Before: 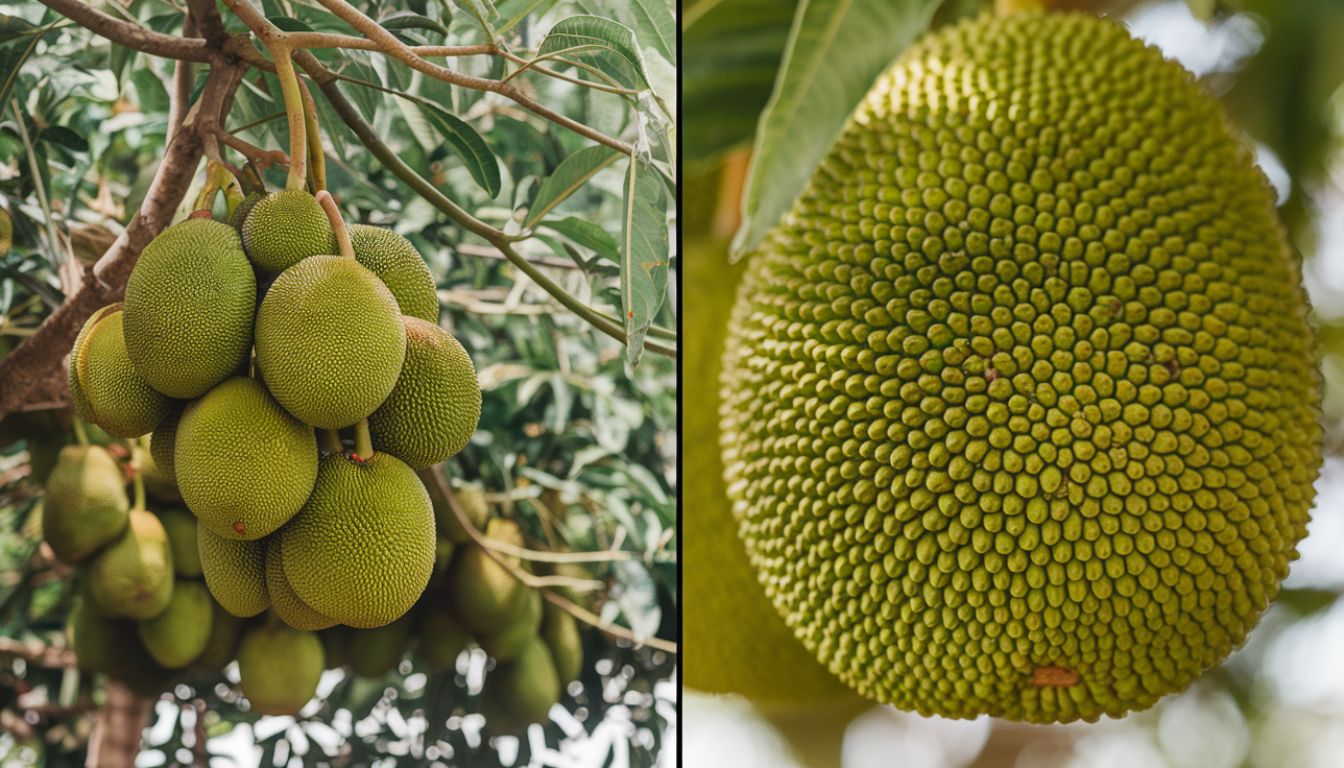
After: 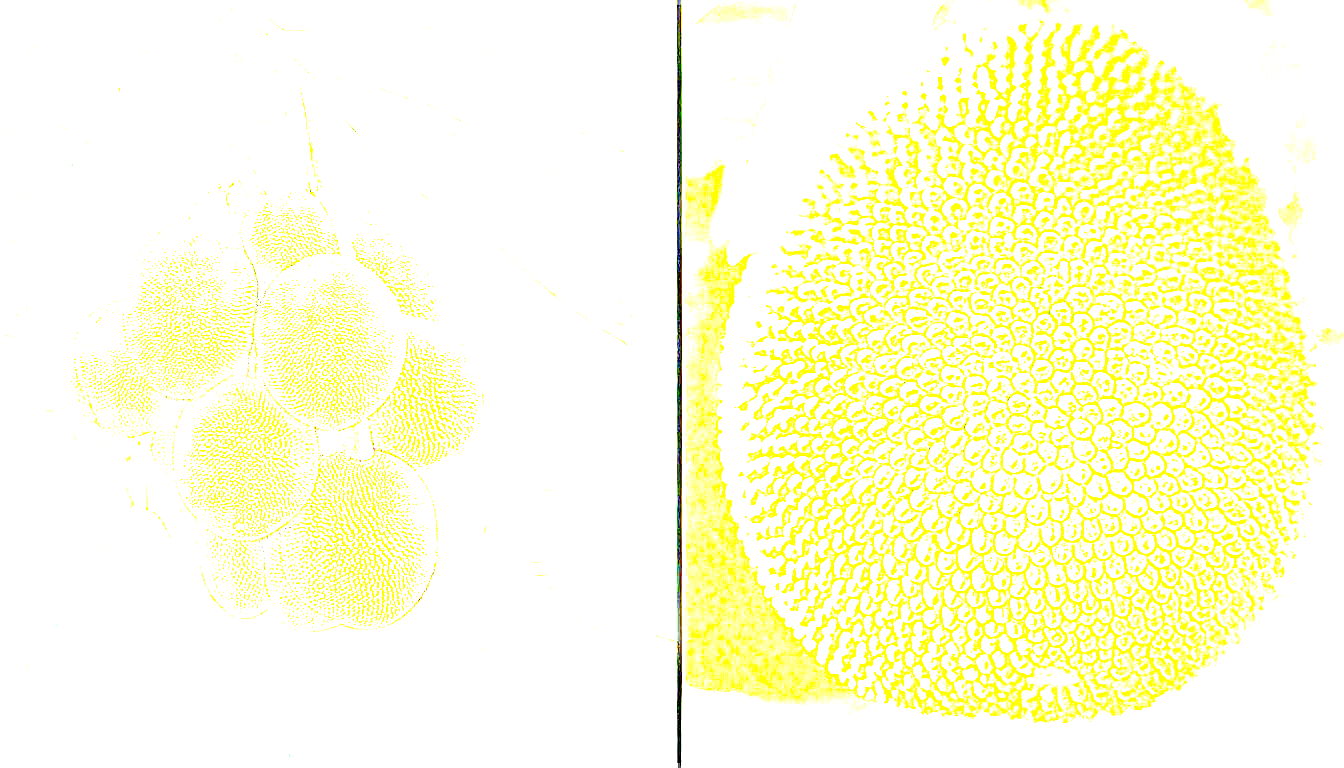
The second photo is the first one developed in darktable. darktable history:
sharpen: on, module defaults
exposure: exposure 7.916 EV, compensate exposure bias true, compensate highlight preservation false
